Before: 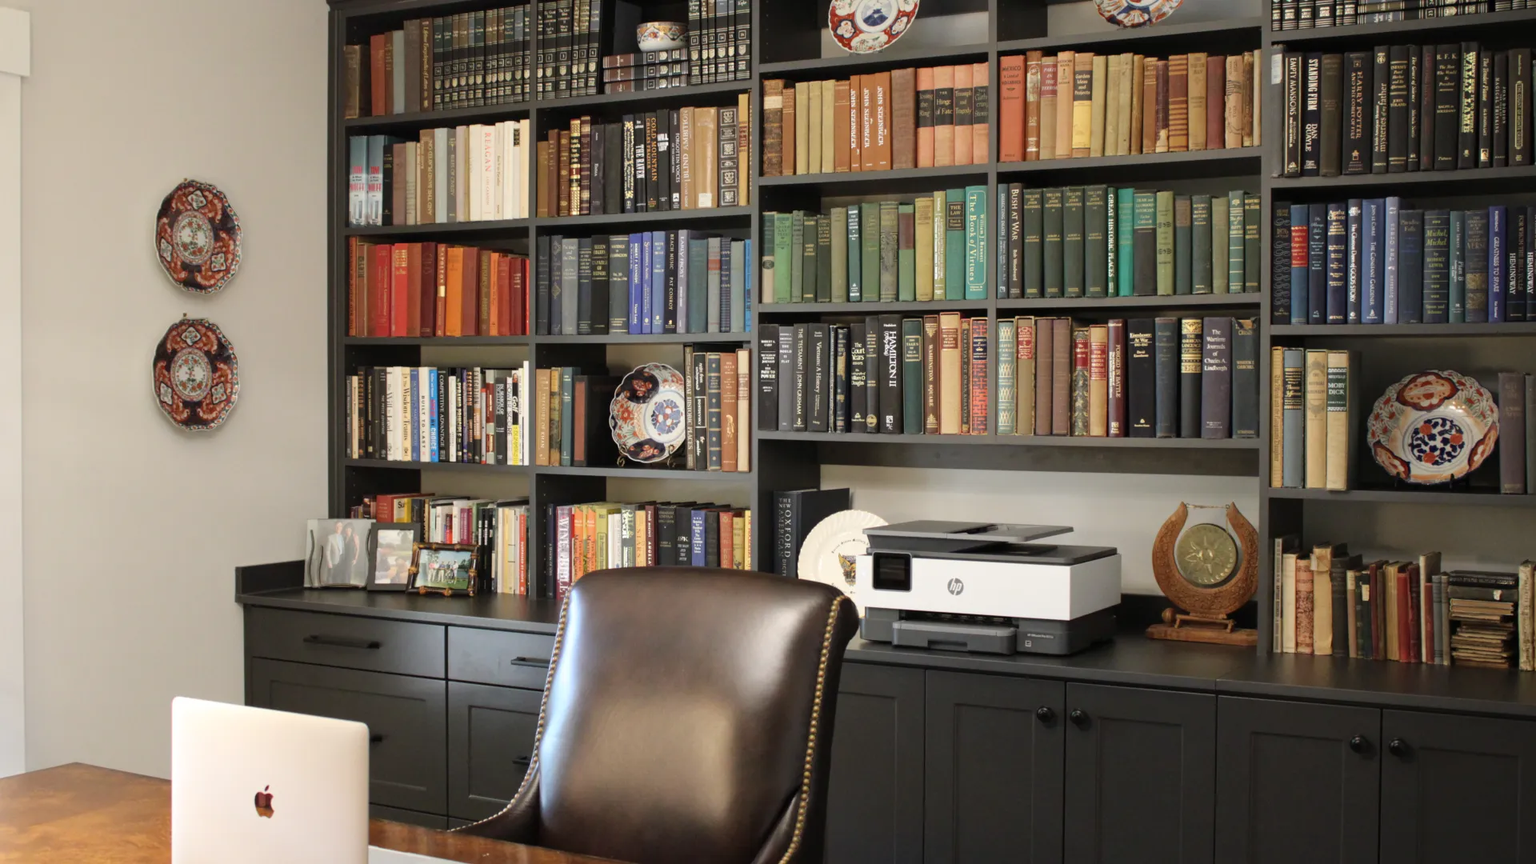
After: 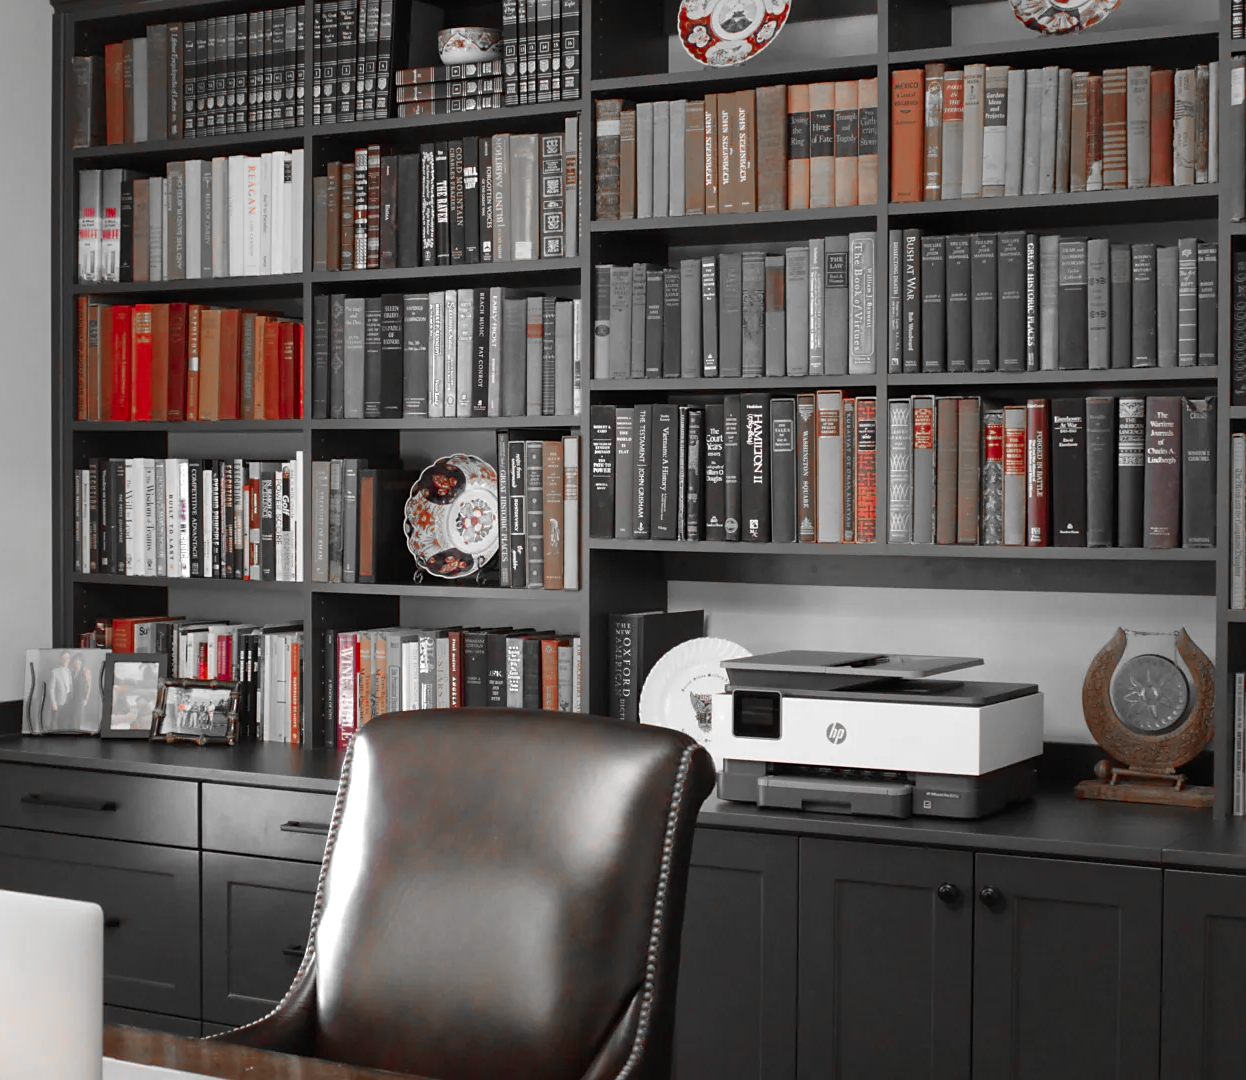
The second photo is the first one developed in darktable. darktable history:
contrast brightness saturation: contrast 0.037, saturation 0.075
sharpen: radius 1.579, amount 0.373, threshold 1.632
color zones: curves: ch0 [(0, 0.352) (0.143, 0.407) (0.286, 0.386) (0.429, 0.431) (0.571, 0.829) (0.714, 0.853) (0.857, 0.833) (1, 0.352)]; ch1 [(0, 0.604) (0.072, 0.726) (0.096, 0.608) (0.205, 0.007) (0.571, -0.006) (0.839, -0.013) (0.857, -0.012) (1, 0.604)]
crop and rotate: left 18.665%, right 16.431%
